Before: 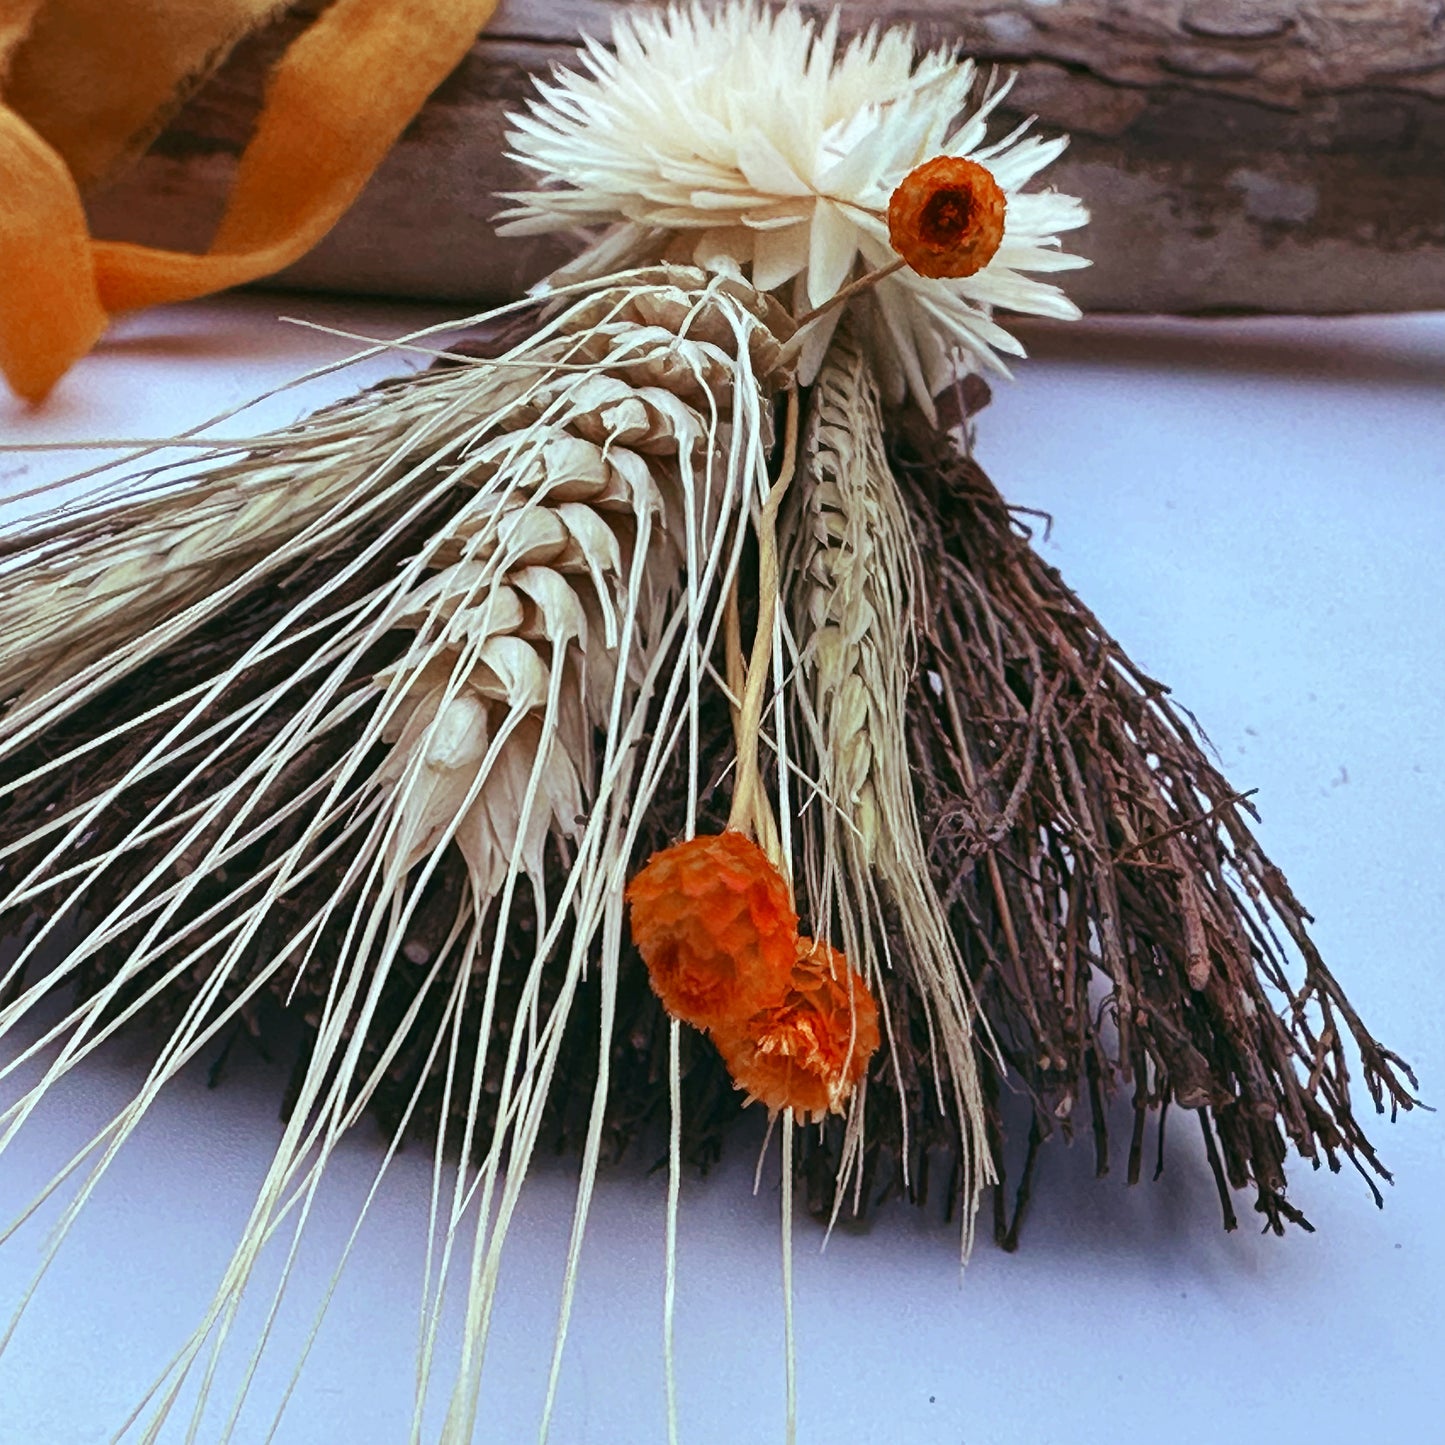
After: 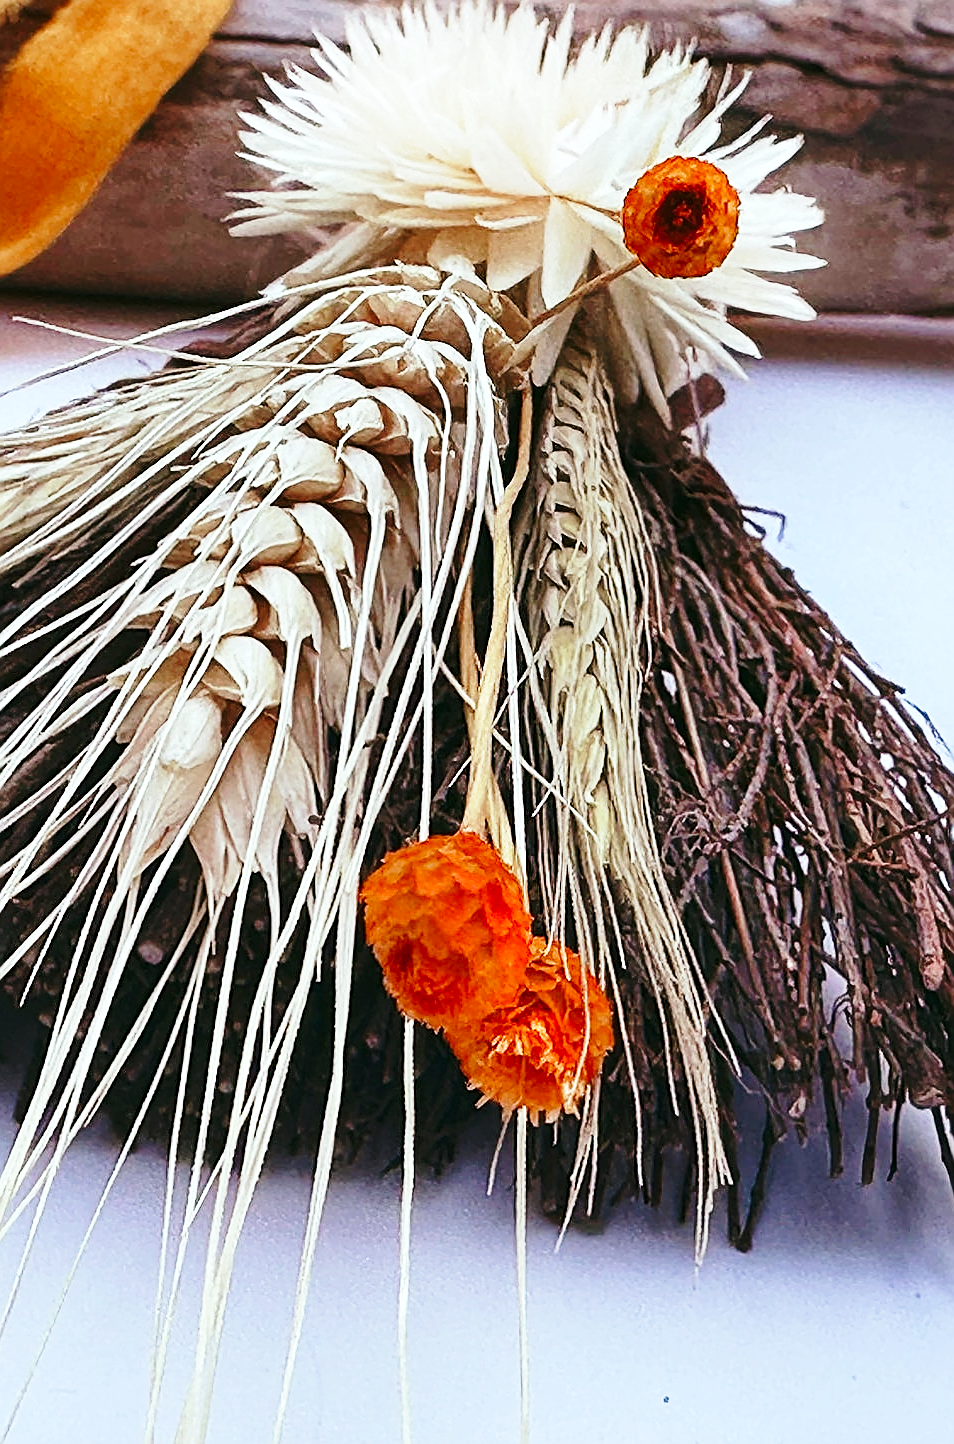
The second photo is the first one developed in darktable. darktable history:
crop and rotate: left 18.442%, right 15.508%
base curve: curves: ch0 [(0, 0) (0.028, 0.03) (0.121, 0.232) (0.46, 0.748) (0.859, 0.968) (1, 1)], preserve colors none
sharpen: radius 1.4, amount 1.25, threshold 0.7
